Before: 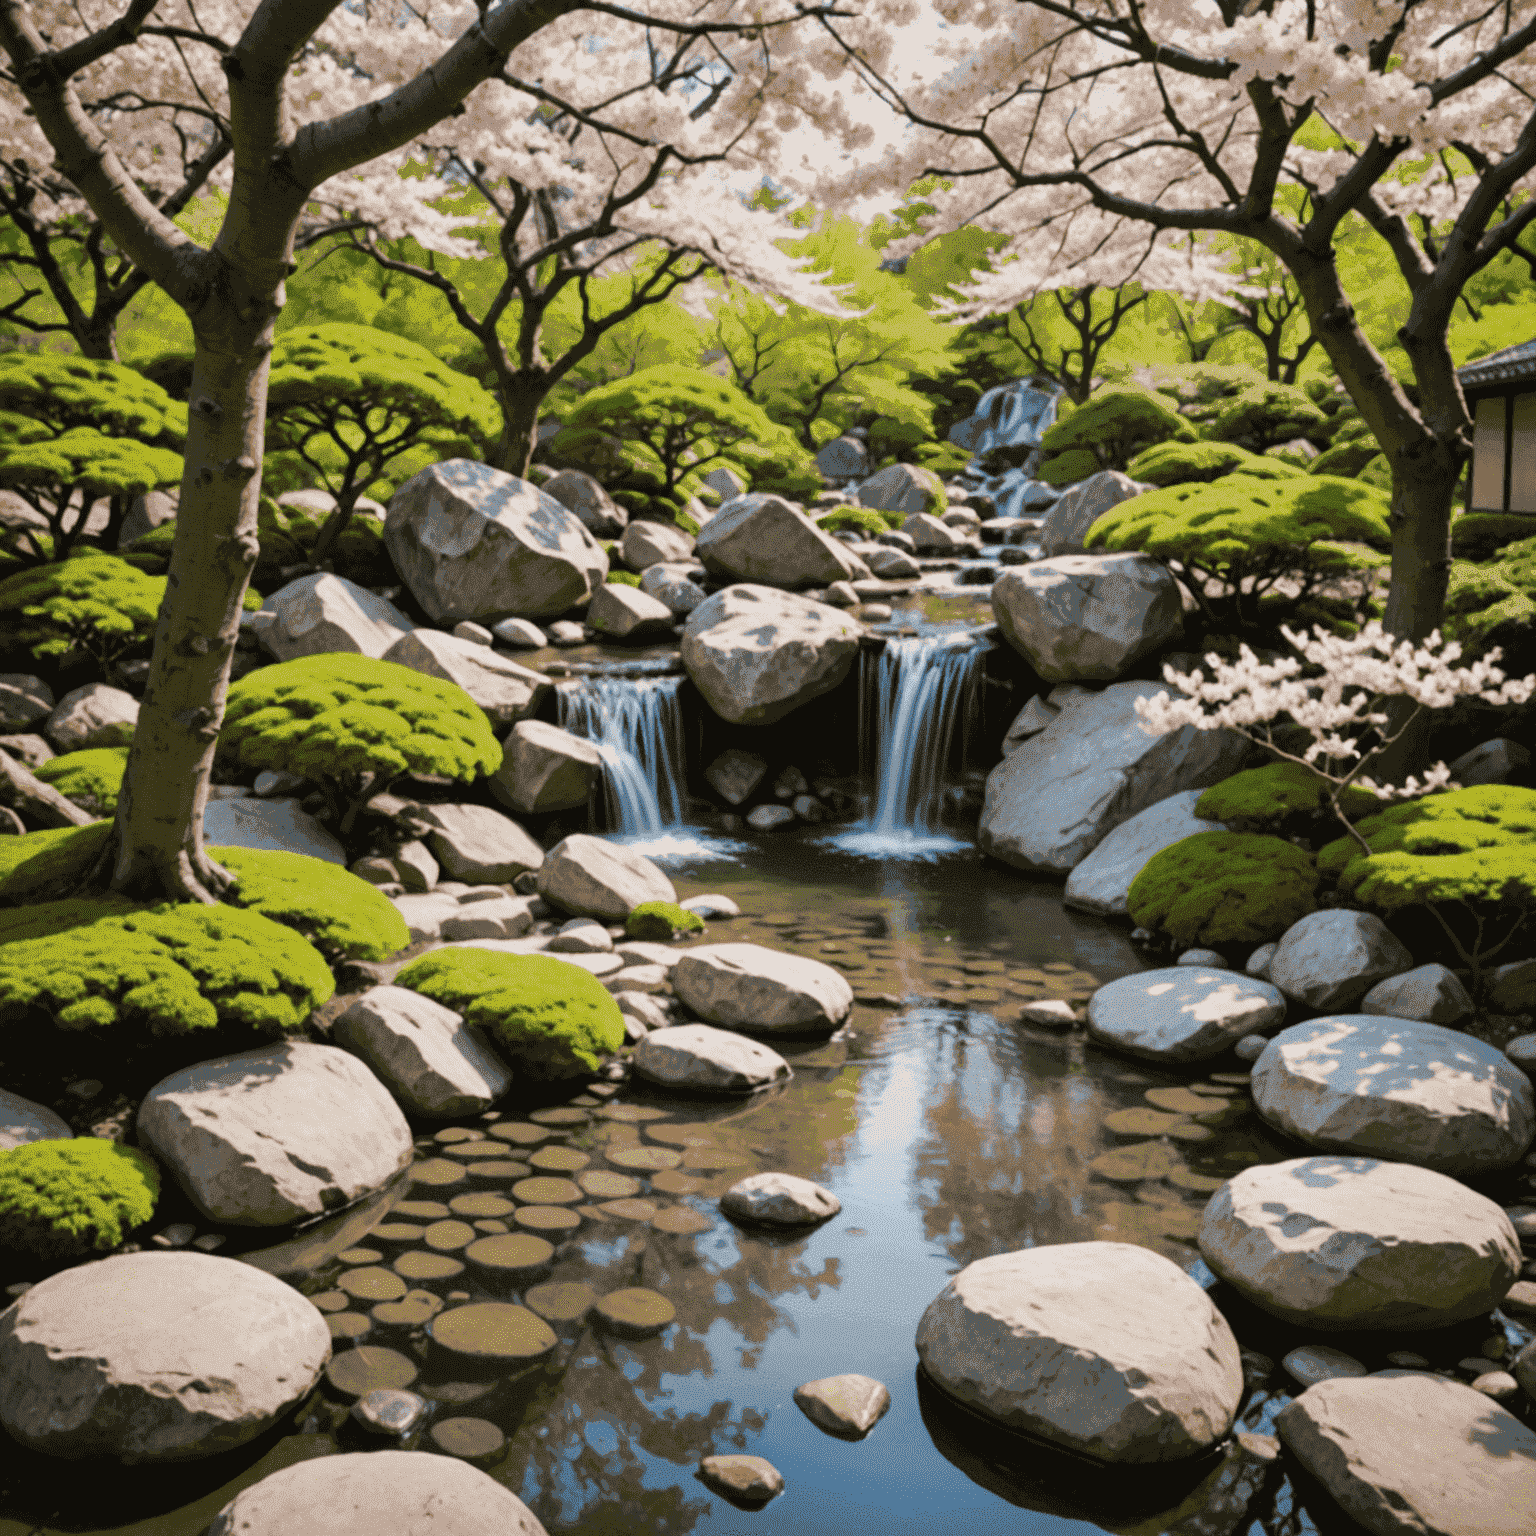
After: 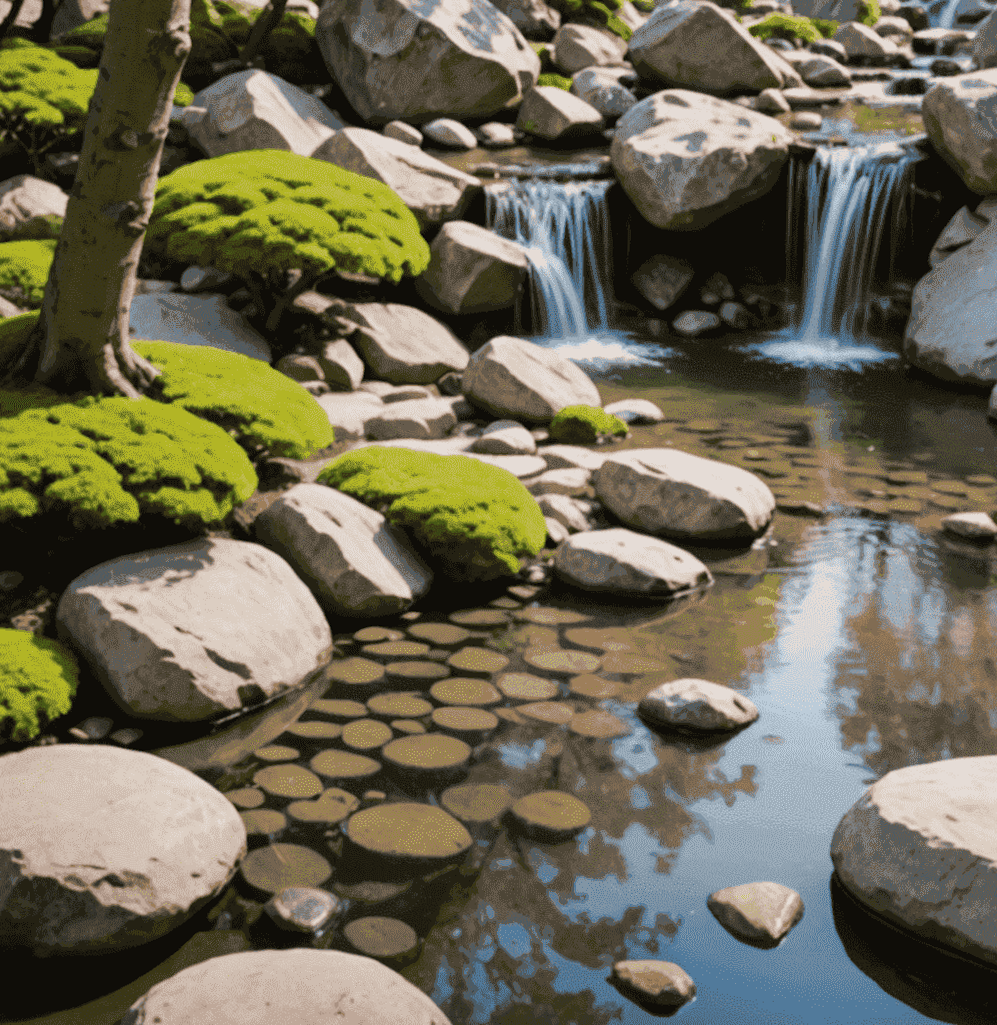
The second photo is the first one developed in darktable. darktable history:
crop and rotate: angle -1.21°, left 3.813%, top 31.846%, right 29.862%
